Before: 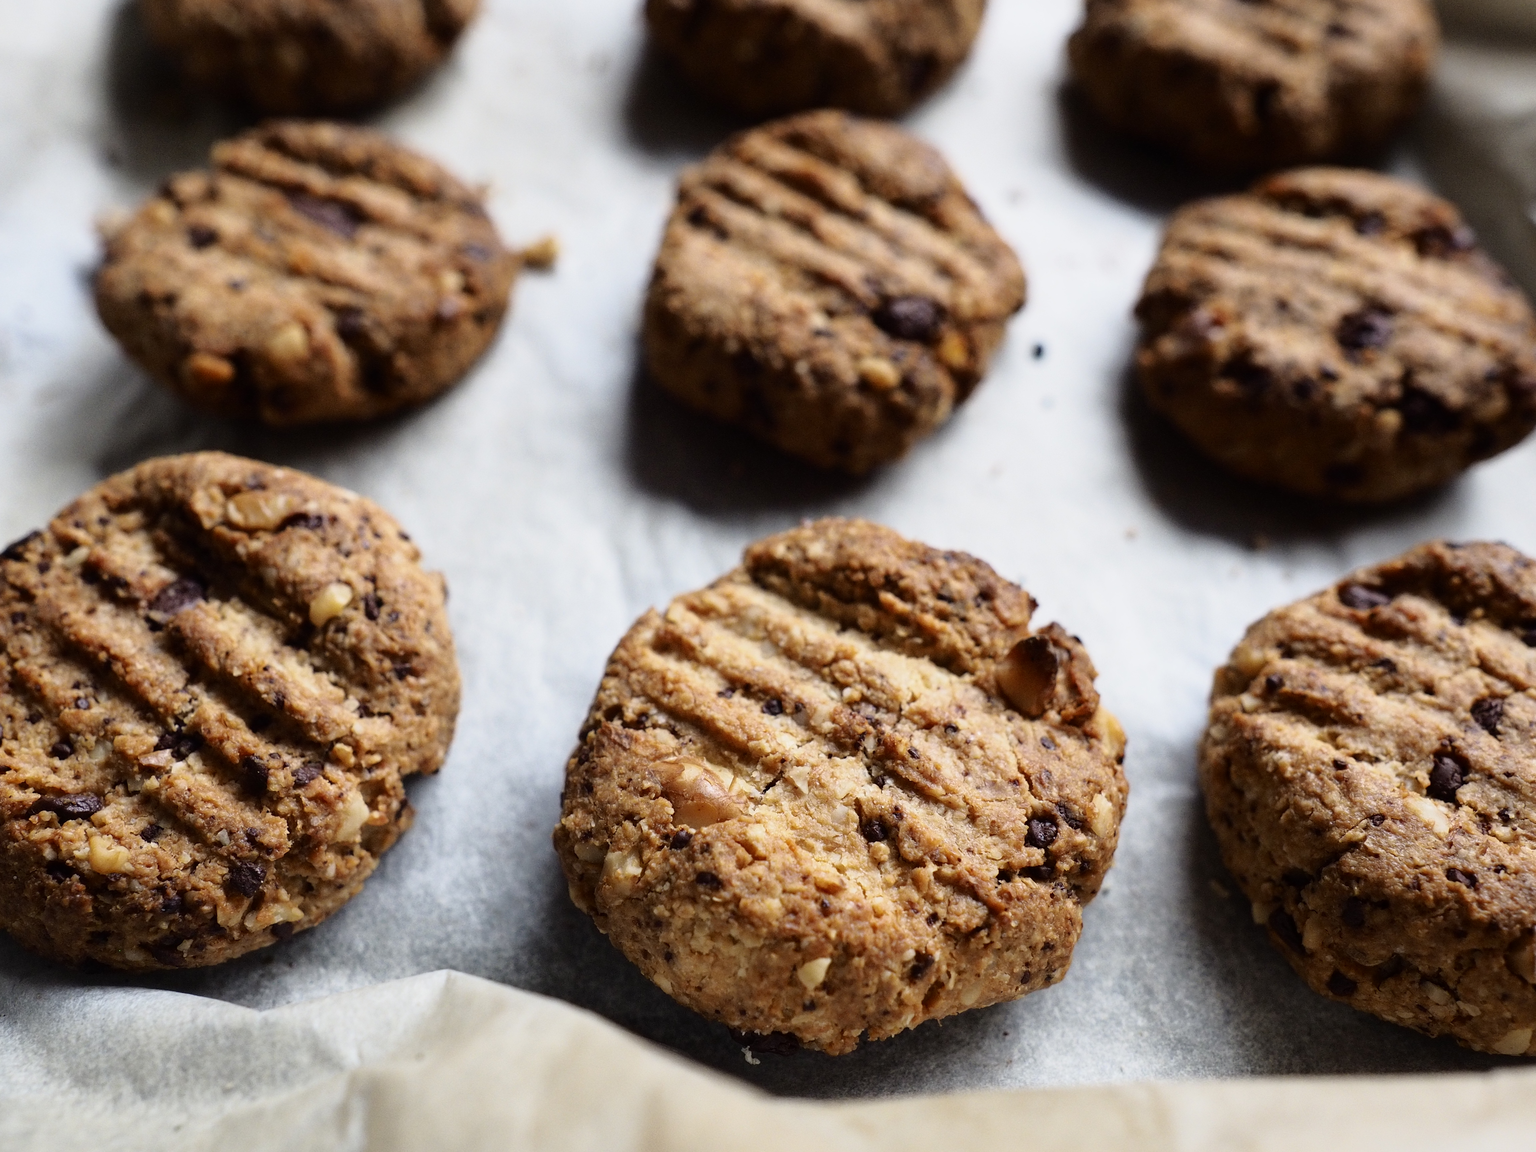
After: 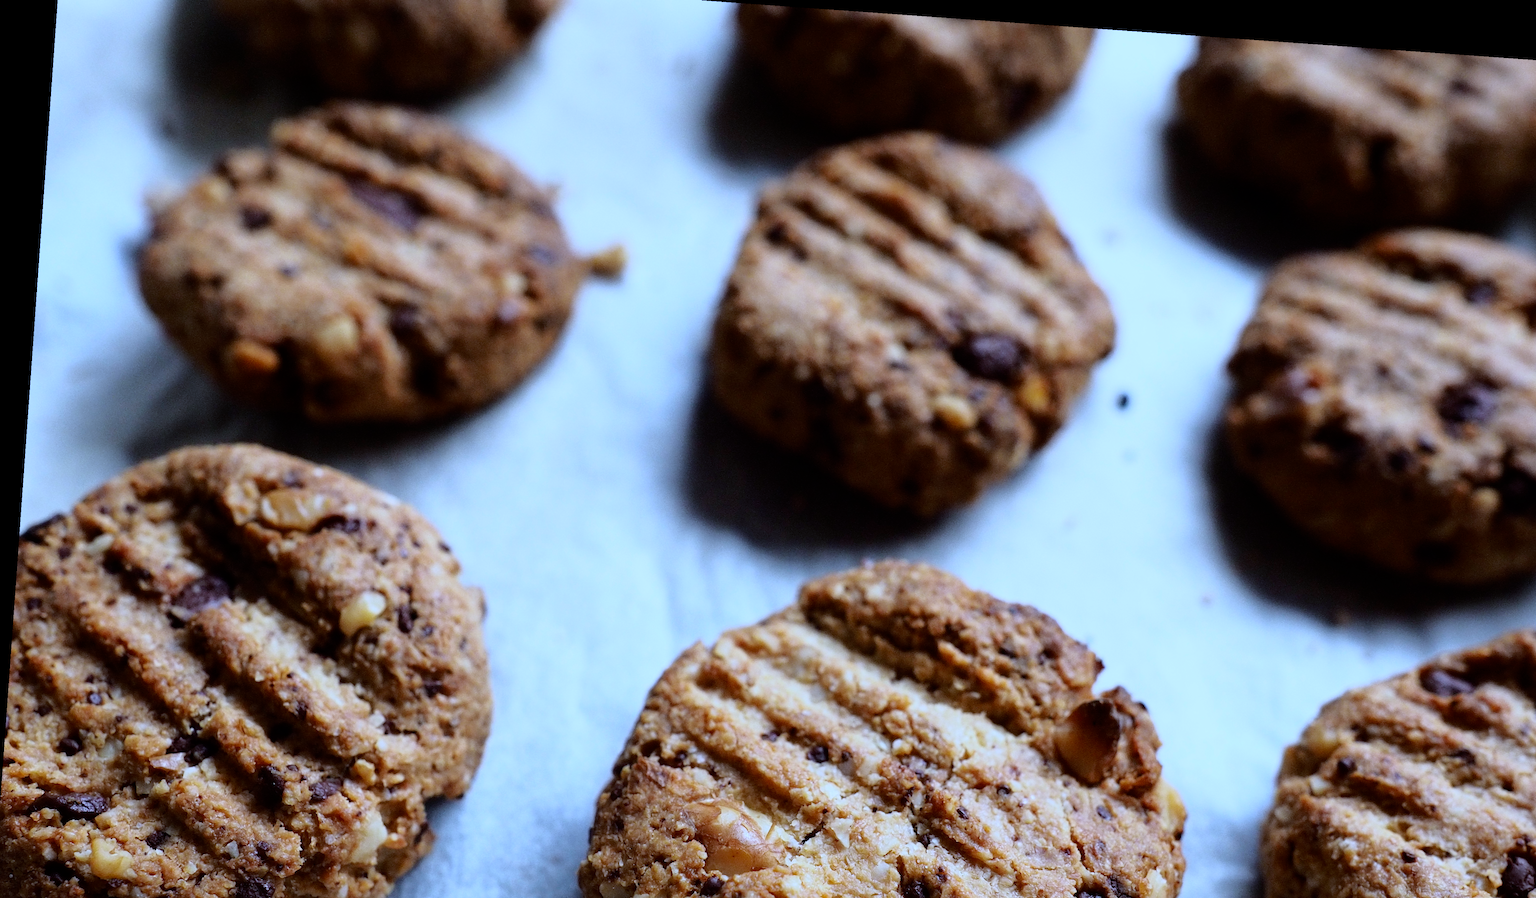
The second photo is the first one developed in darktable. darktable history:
crop: left 1.509%, top 3.452%, right 7.696%, bottom 28.452%
white balance: red 0.871, blue 1.249
rotate and perspective: rotation 4.1°, automatic cropping off
